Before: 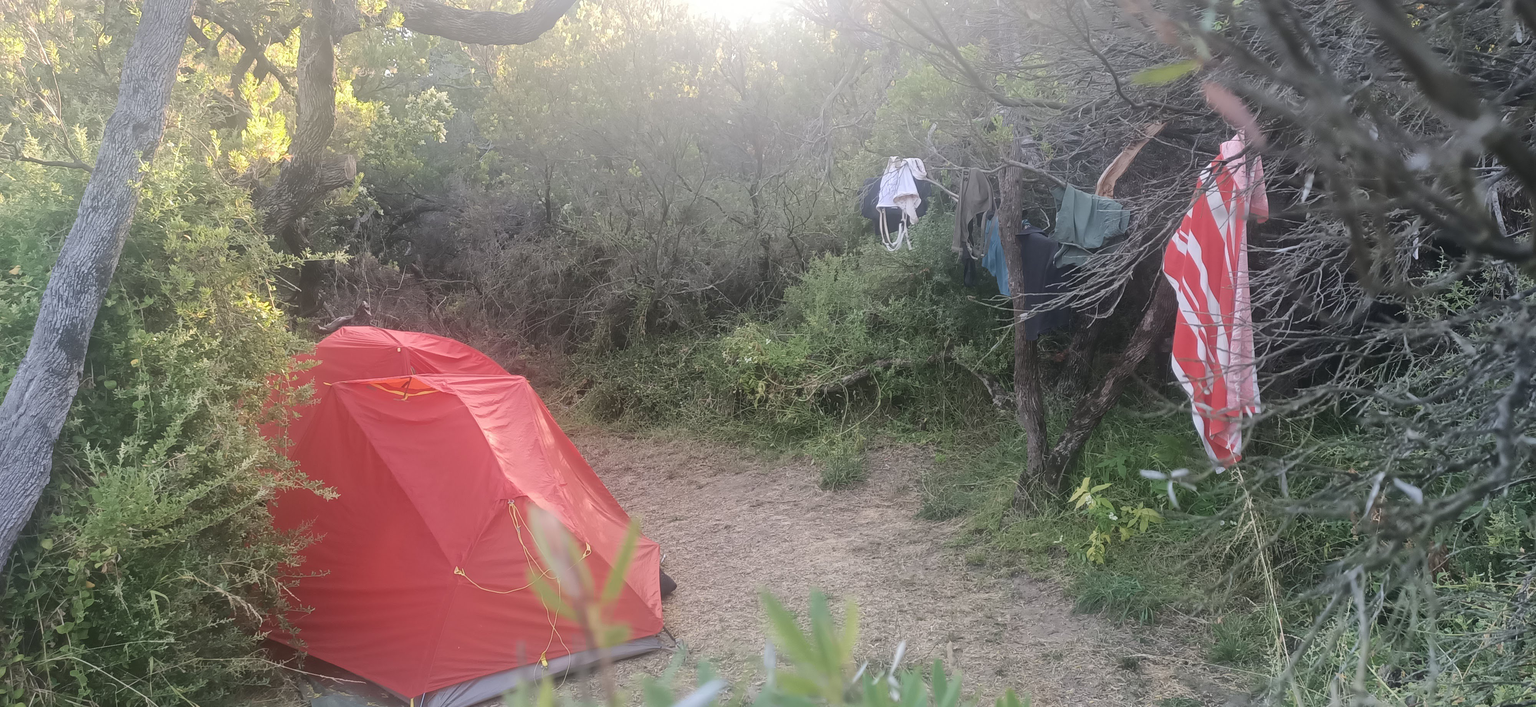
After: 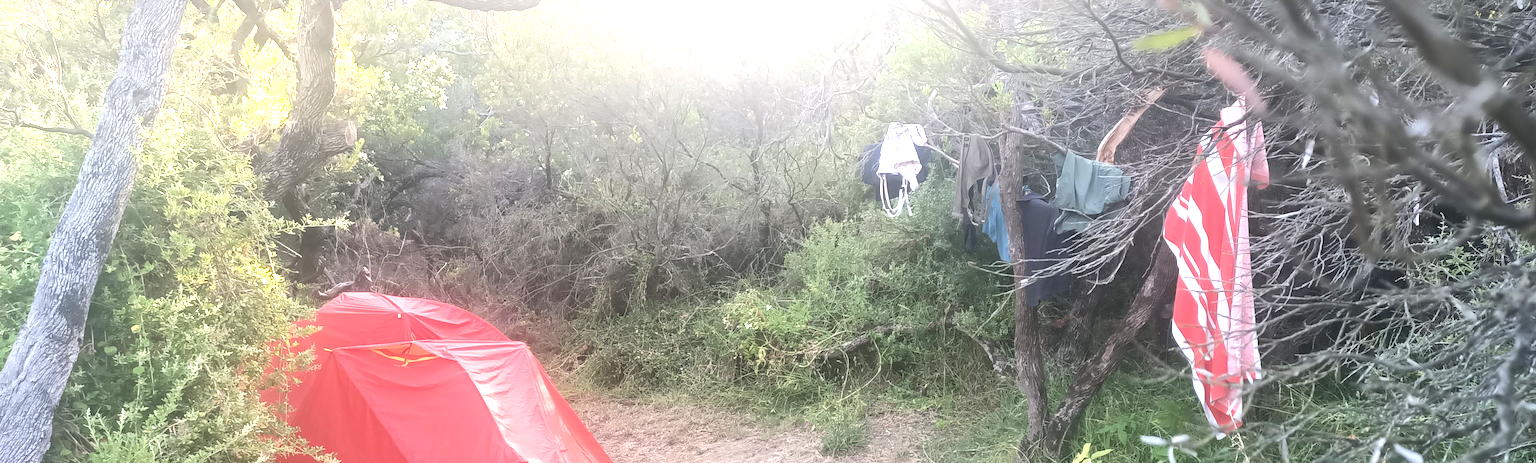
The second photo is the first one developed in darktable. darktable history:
exposure: black level correction 0, exposure 1.2 EV, compensate highlight preservation false
crop and rotate: top 4.848%, bottom 29.503%
